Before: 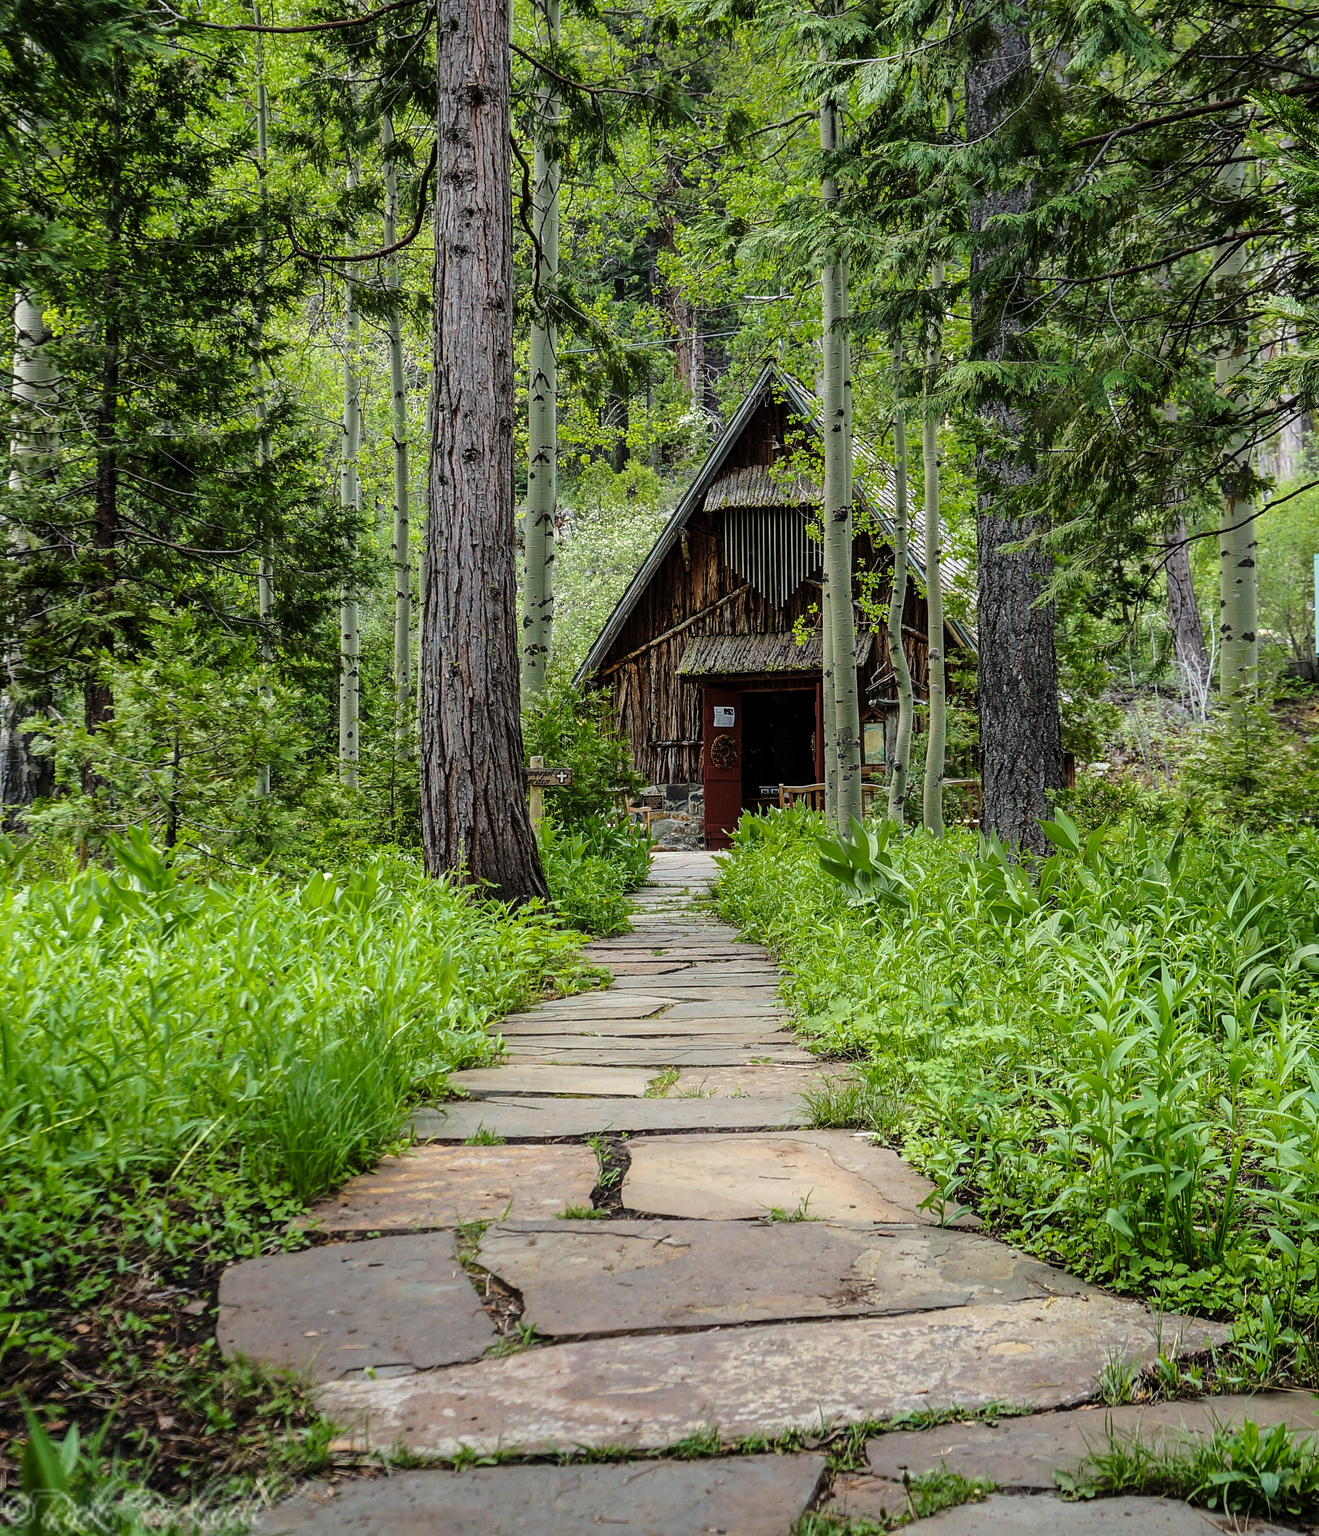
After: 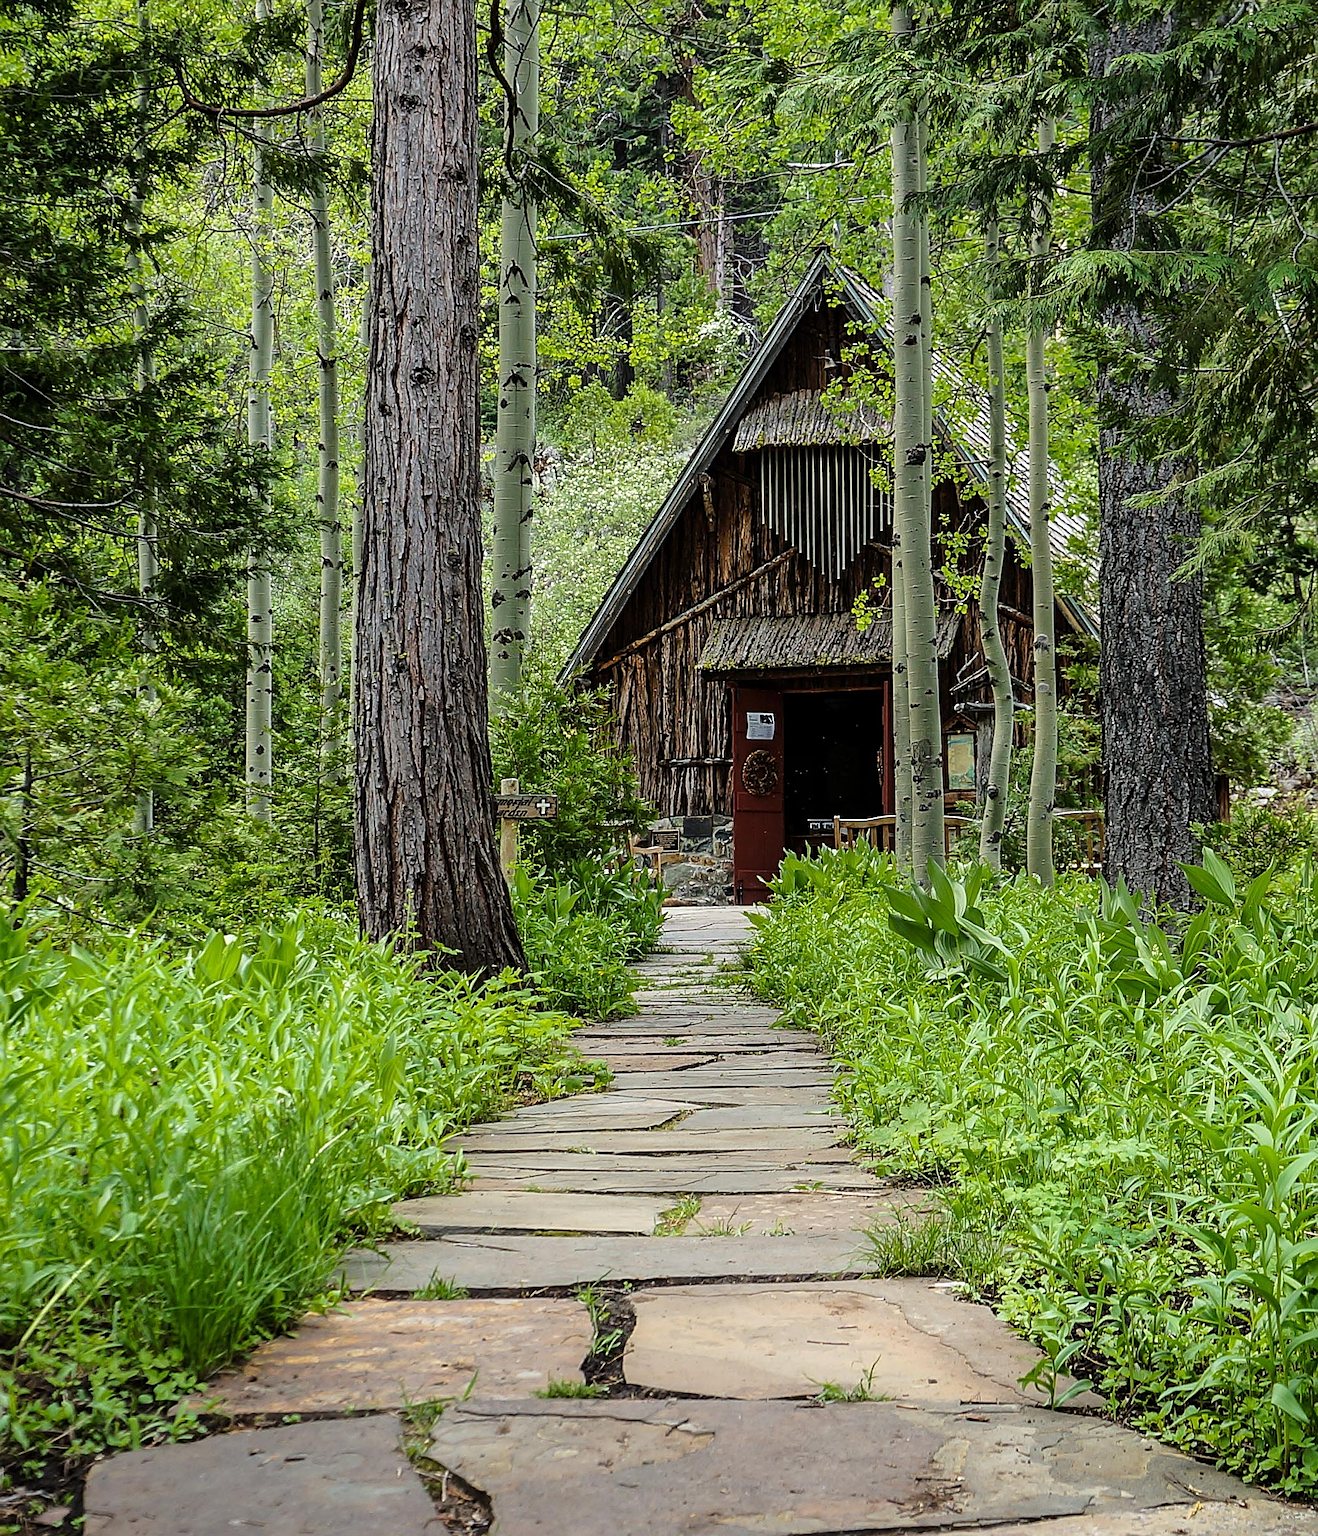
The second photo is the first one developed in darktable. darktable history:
sharpen: on, module defaults
crop and rotate: left 11.831%, top 11.346%, right 13.429%, bottom 13.899%
